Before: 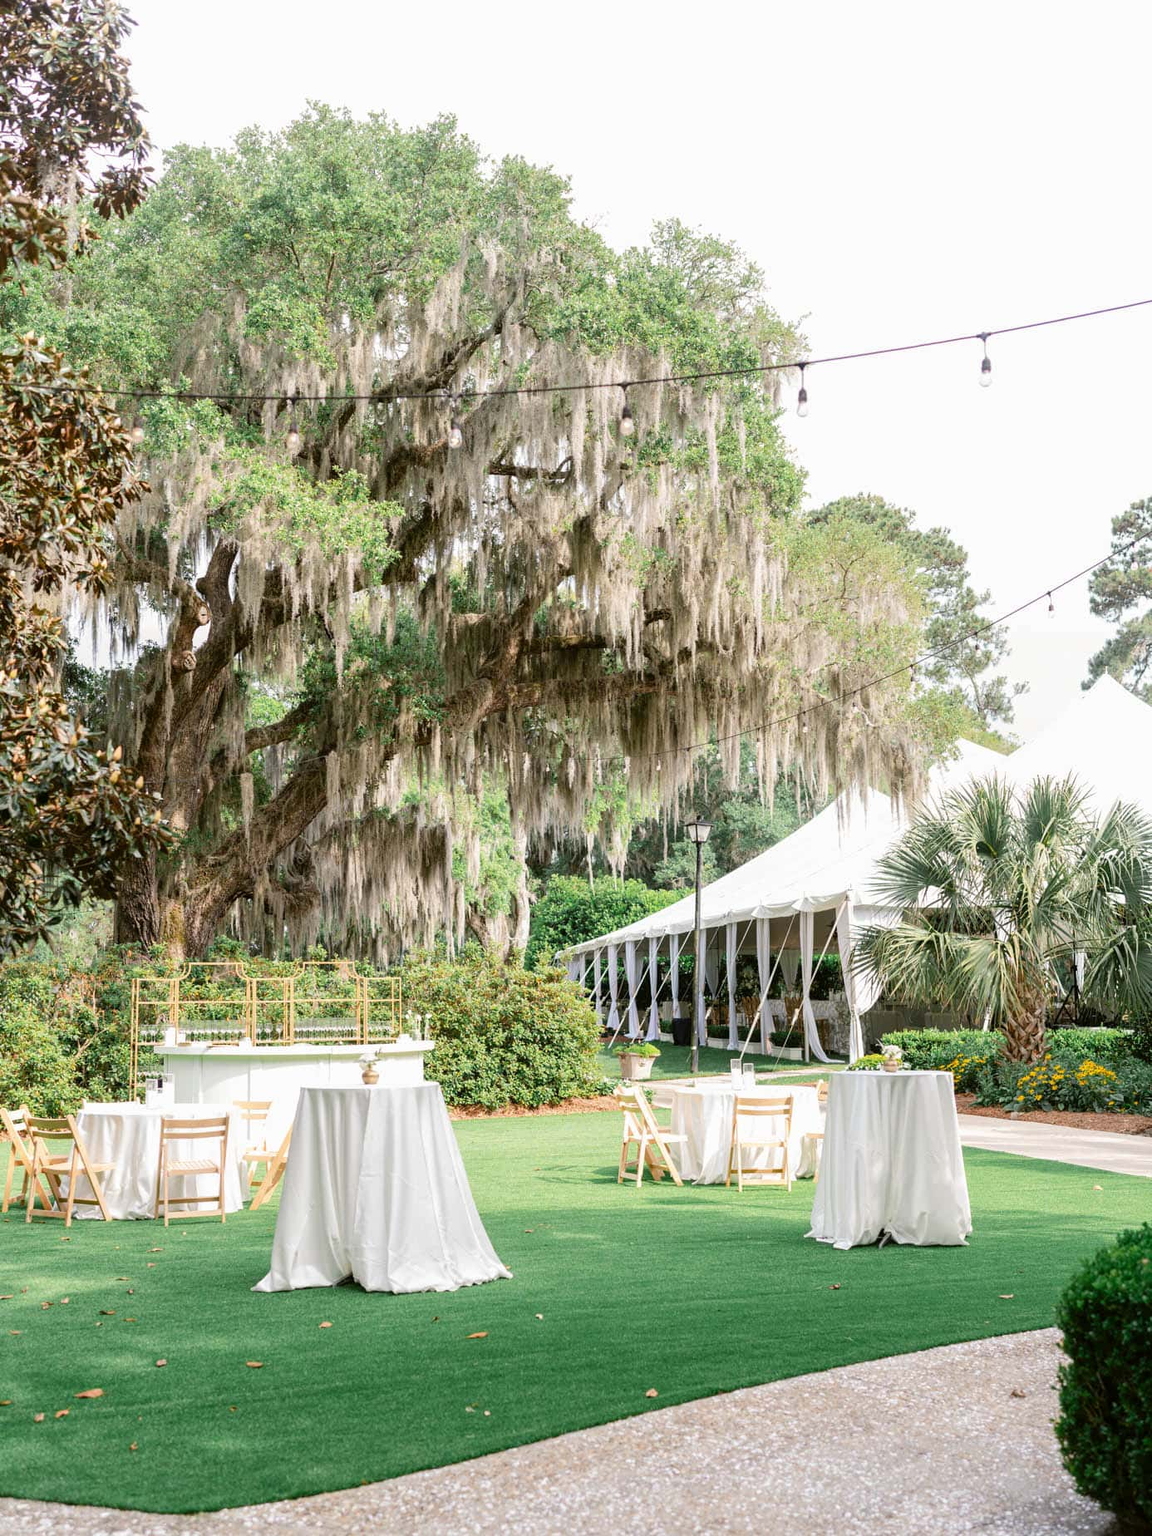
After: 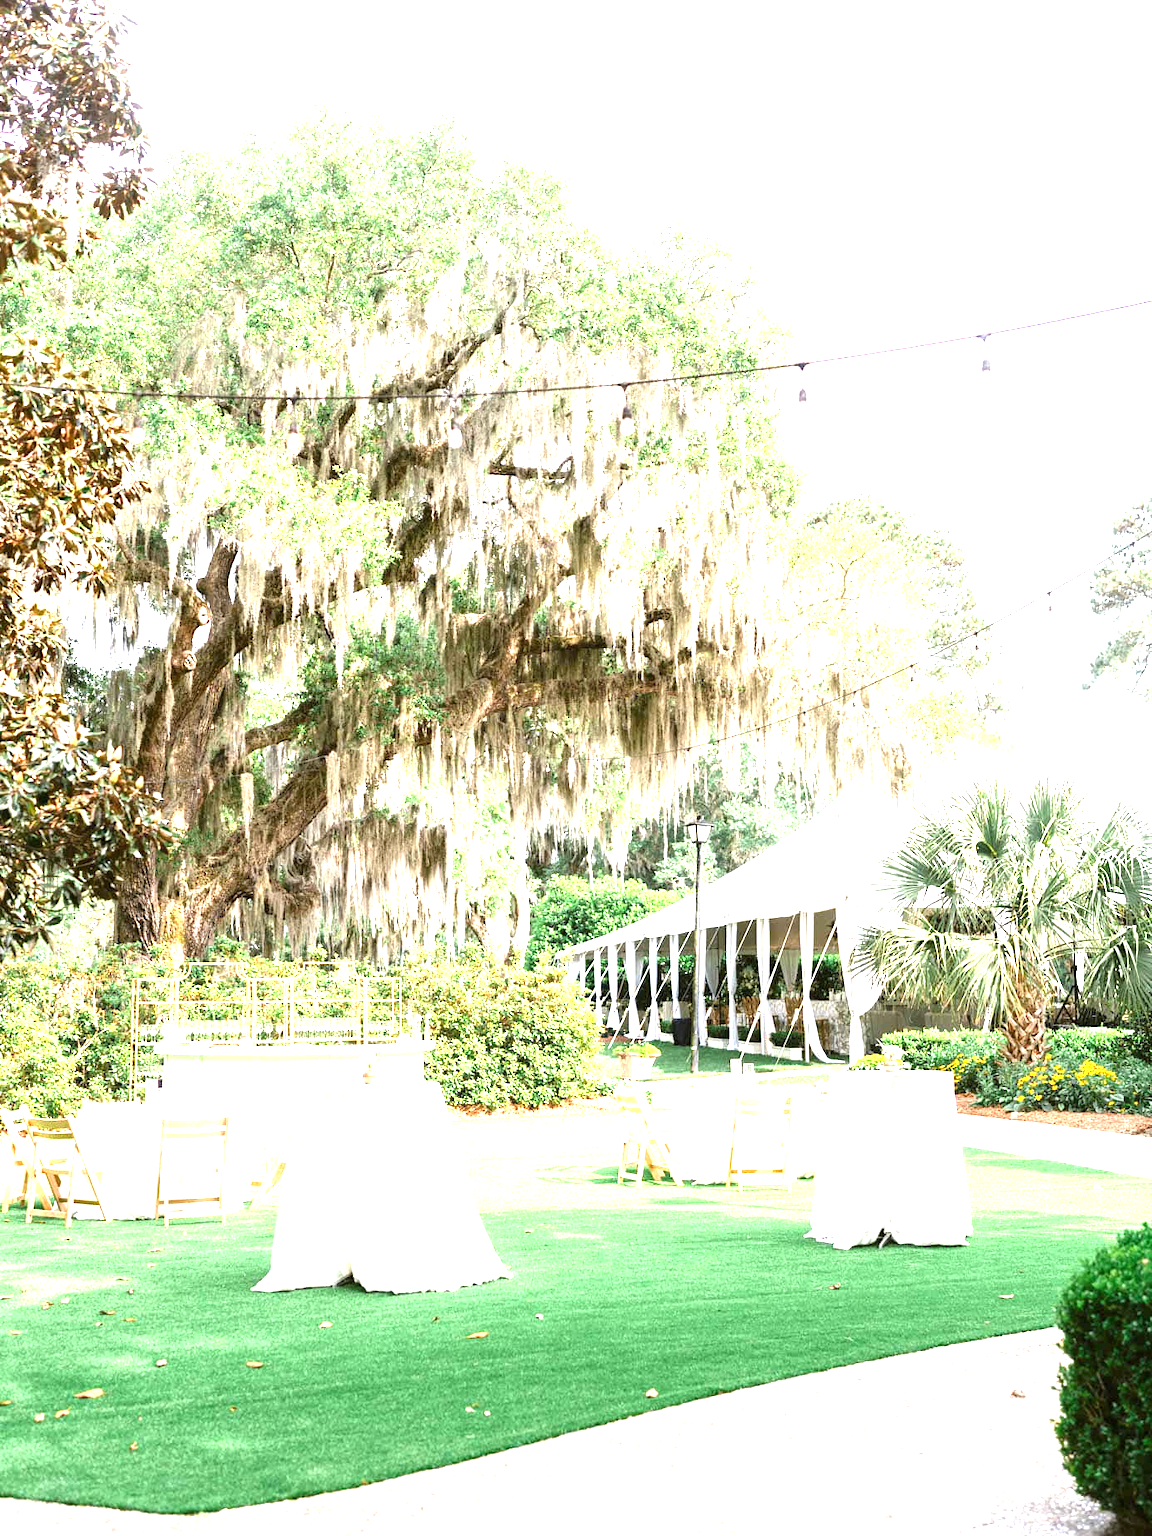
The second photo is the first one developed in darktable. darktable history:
exposure: black level correction 0, exposure 1.688 EV, compensate highlight preservation false
